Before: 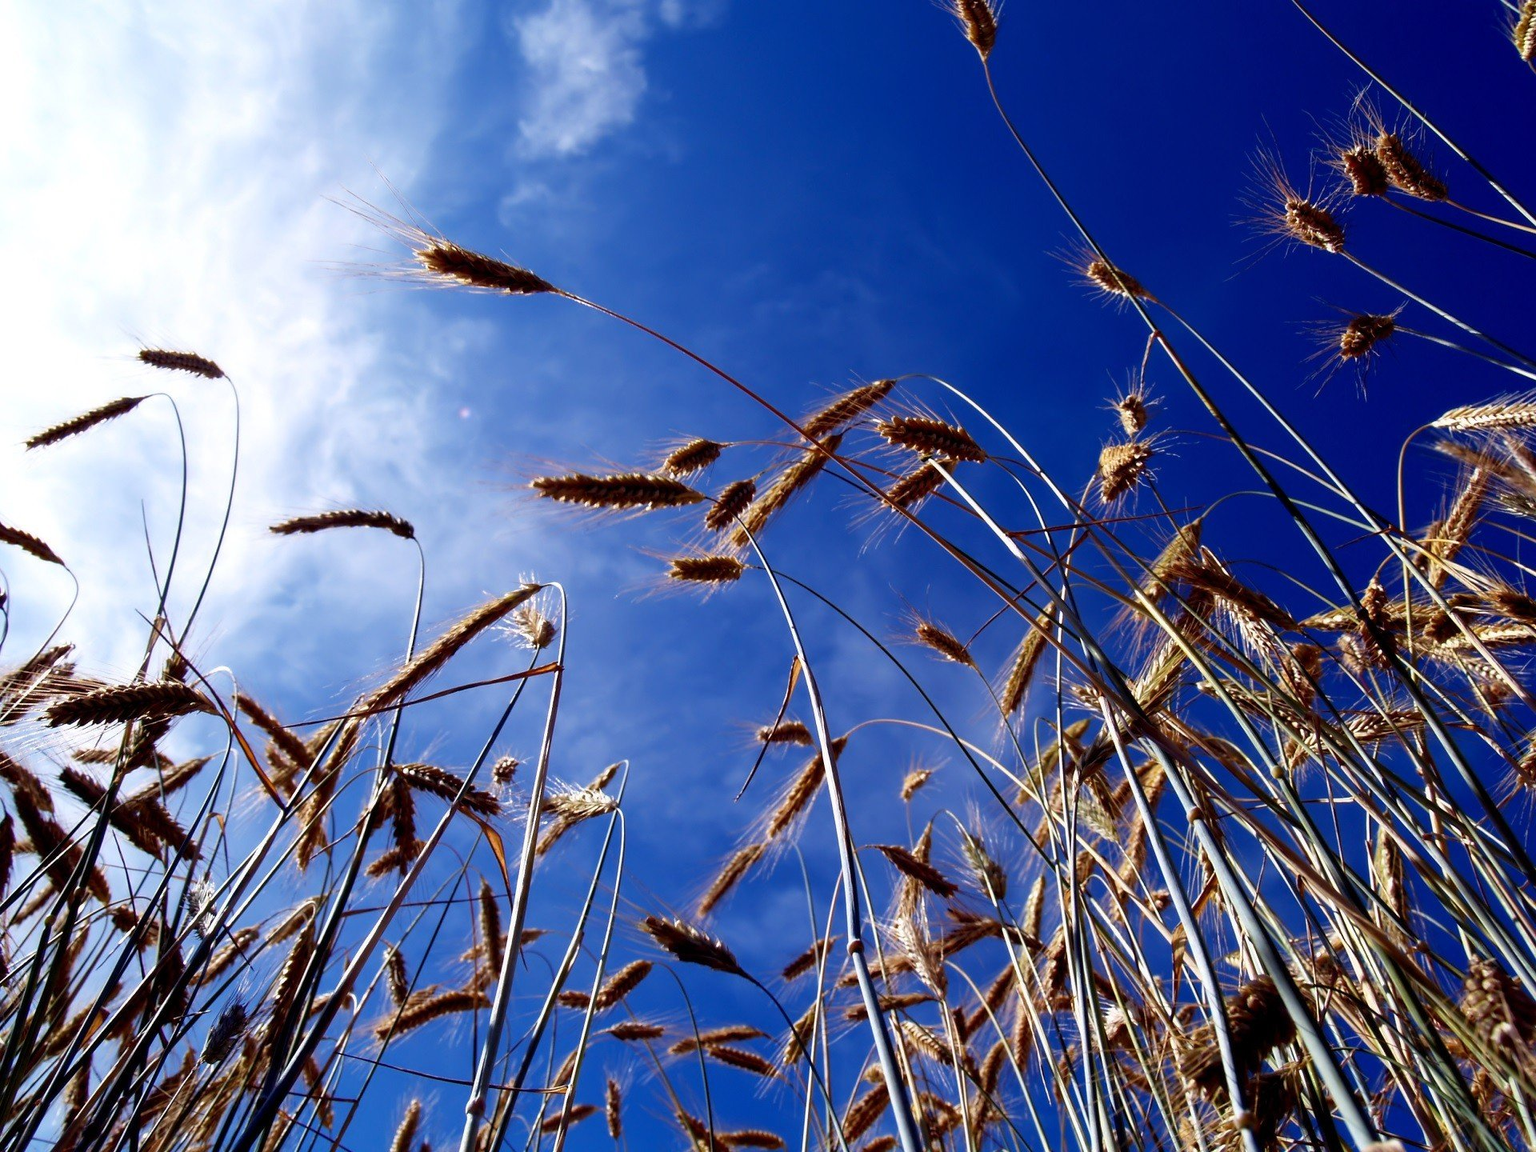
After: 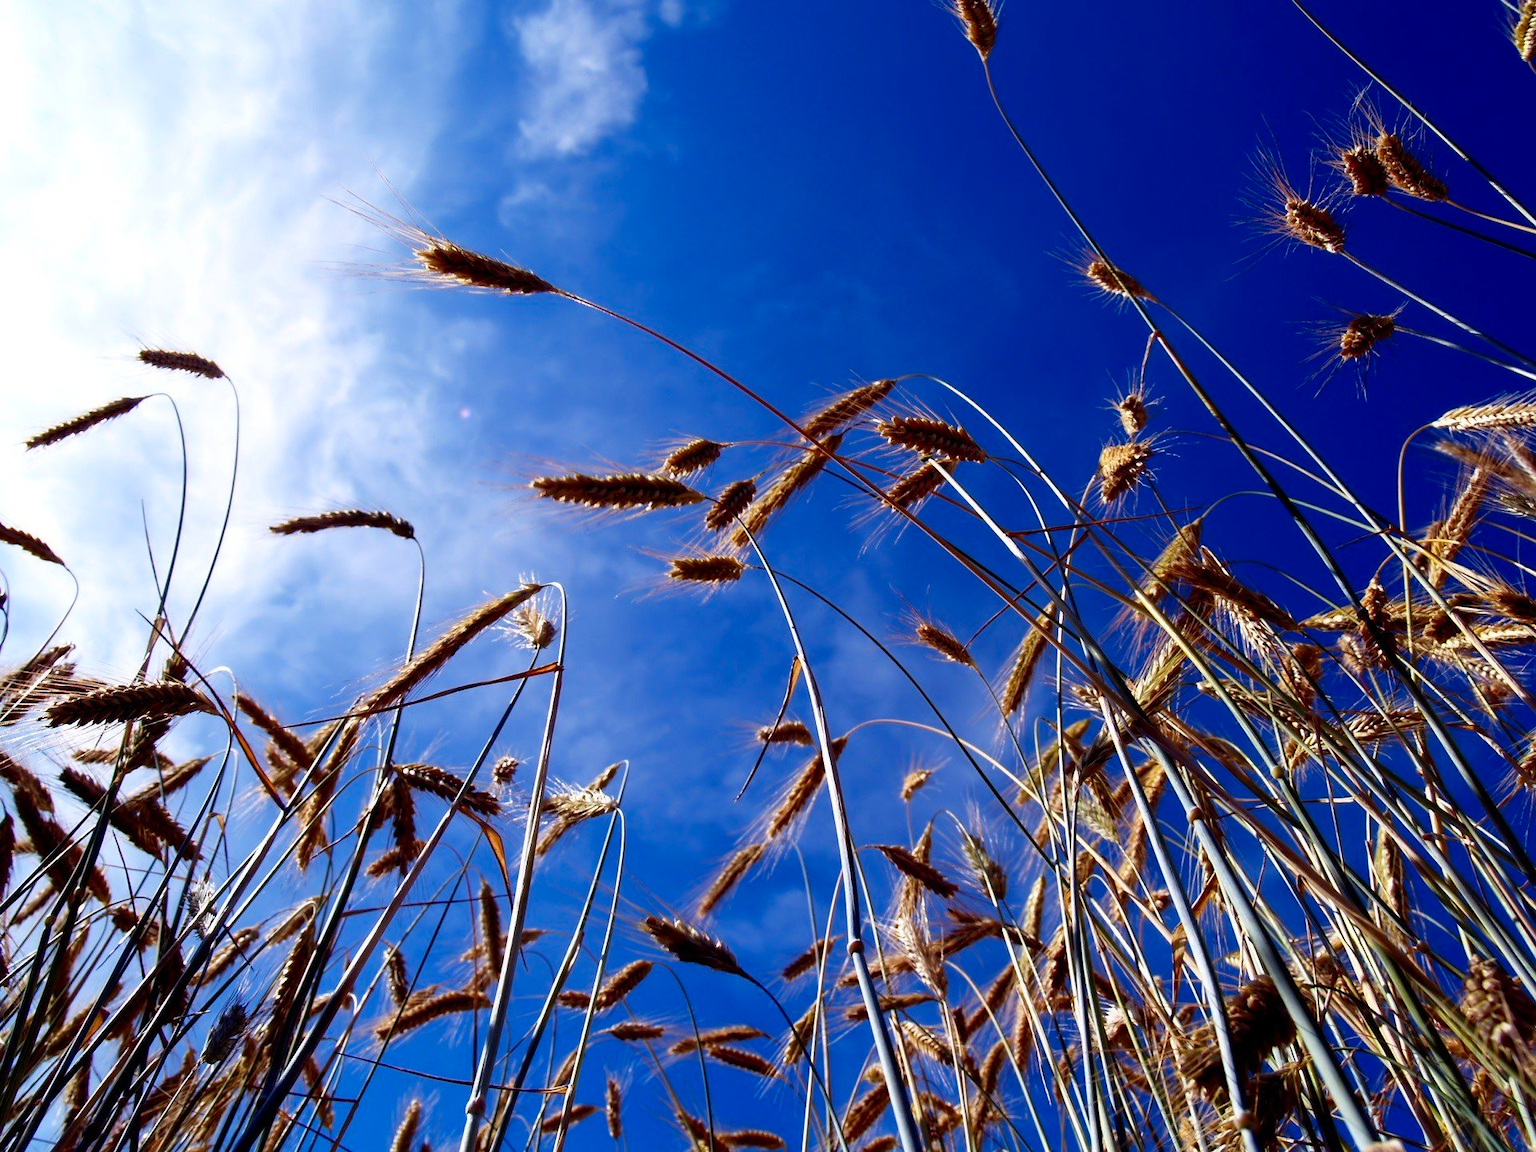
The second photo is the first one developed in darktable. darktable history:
contrast brightness saturation: contrast 0.044, saturation 0.16
